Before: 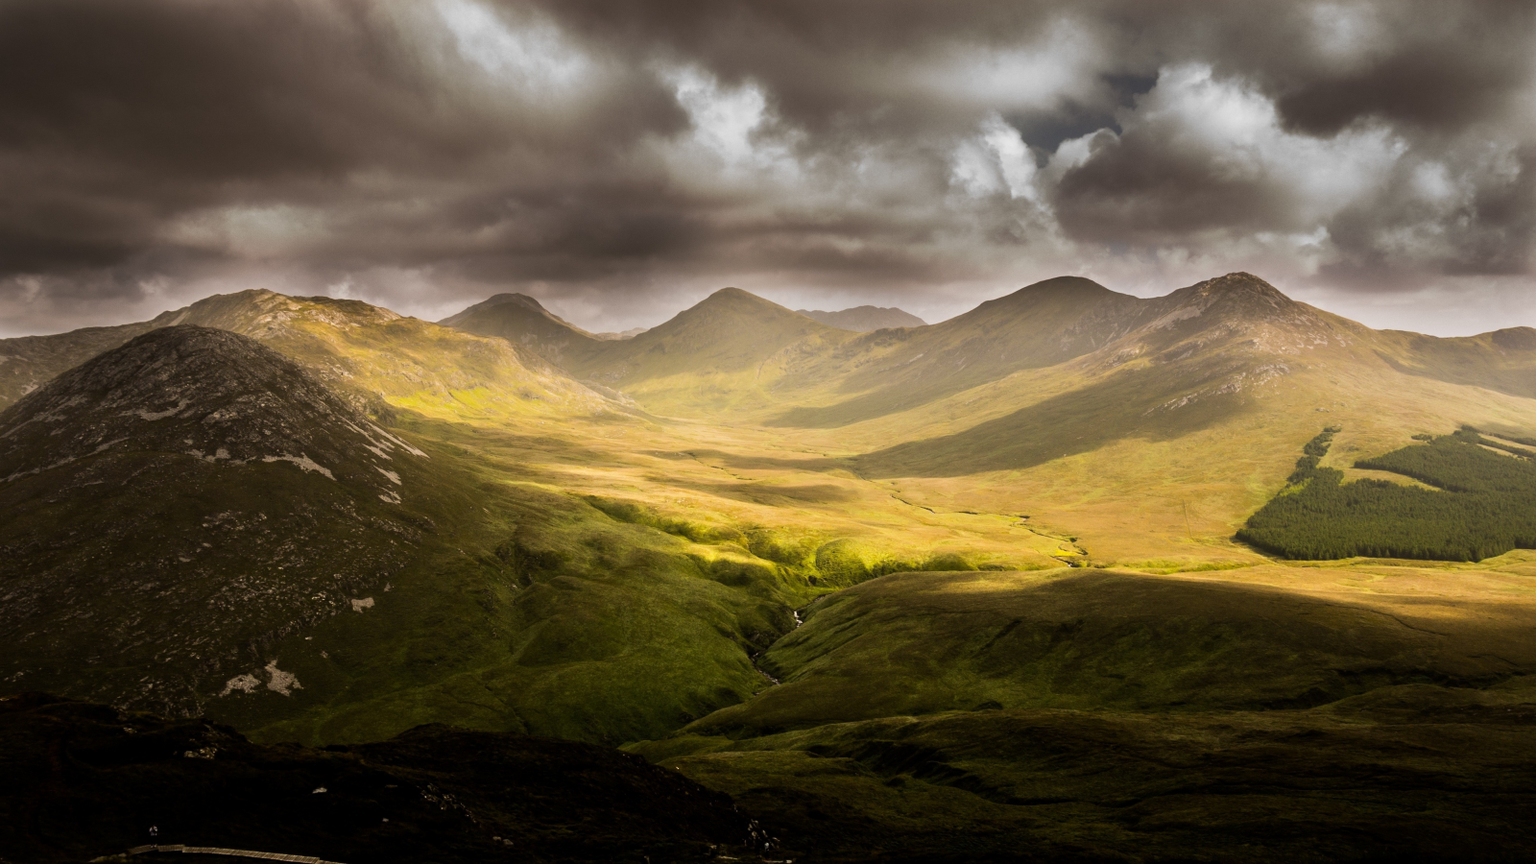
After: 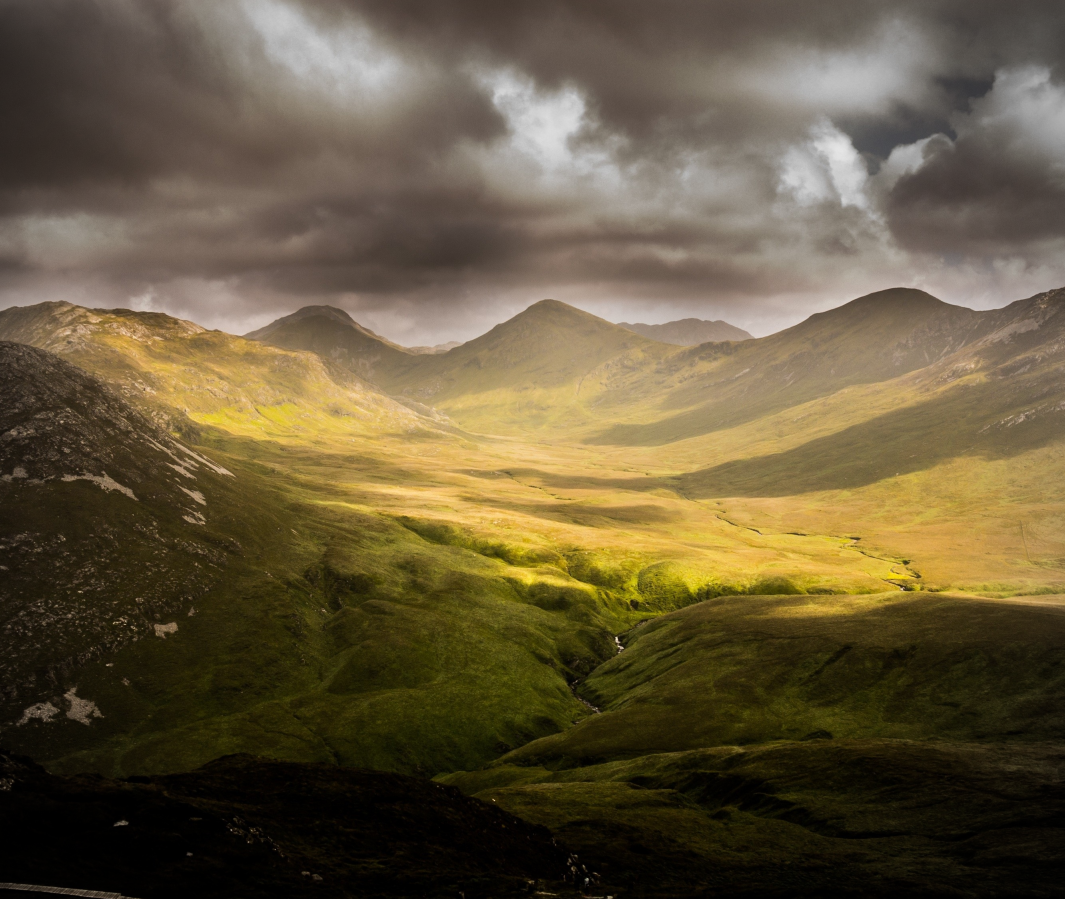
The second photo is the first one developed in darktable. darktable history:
crop and rotate: left 13.371%, right 20.044%
vignetting: on, module defaults
